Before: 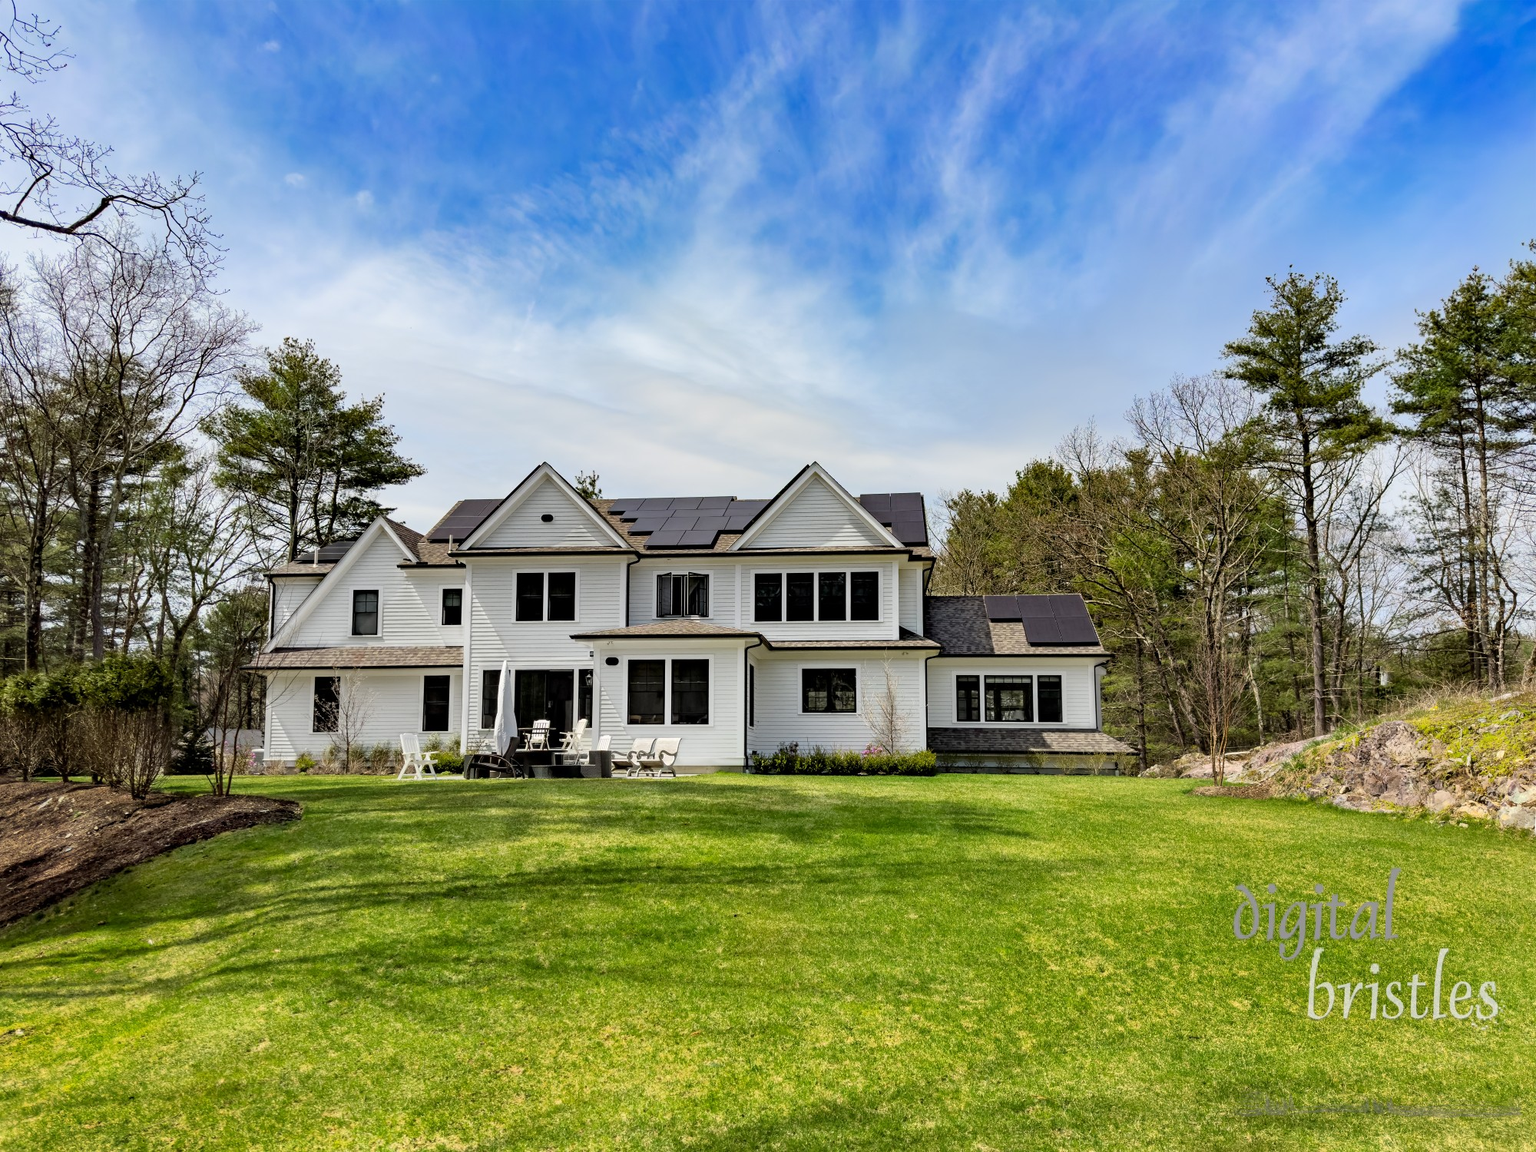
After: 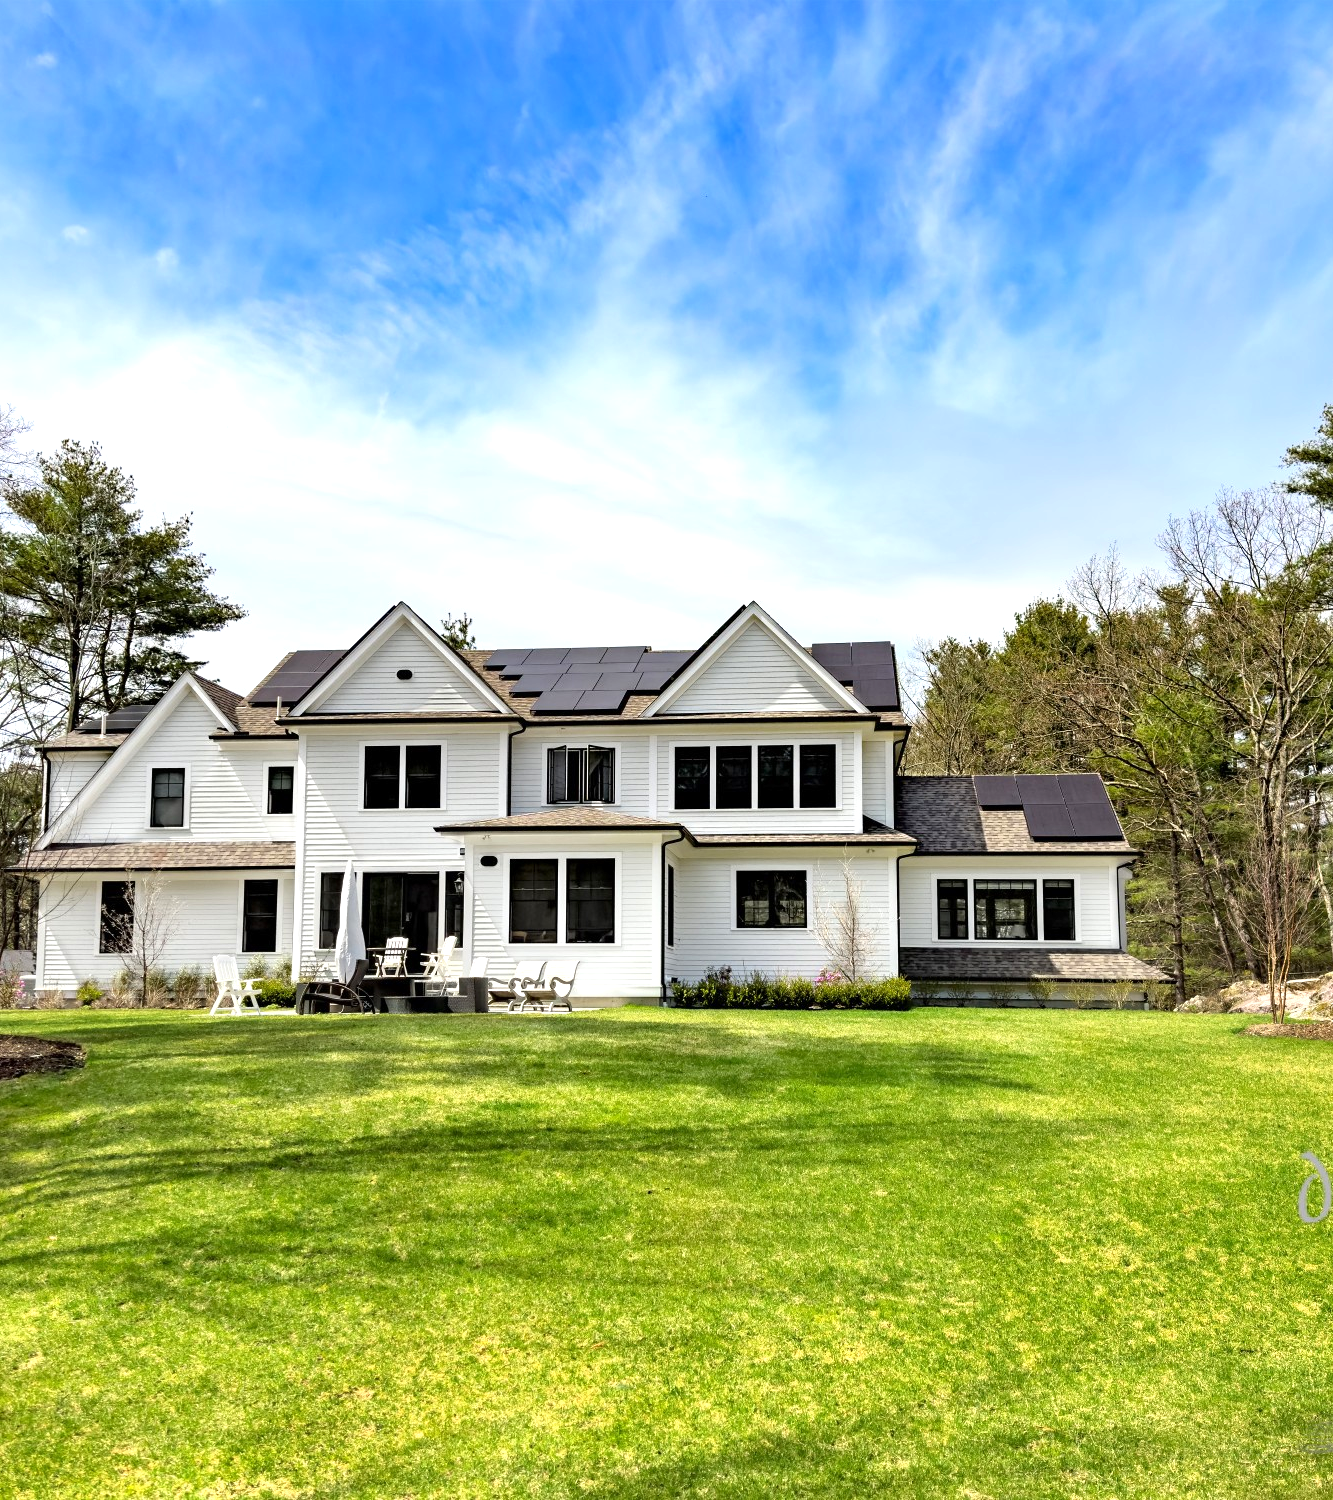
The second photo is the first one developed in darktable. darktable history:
crop: left 15.419%, right 17.914%
exposure: exposure 0.648 EV, compensate highlight preservation false
